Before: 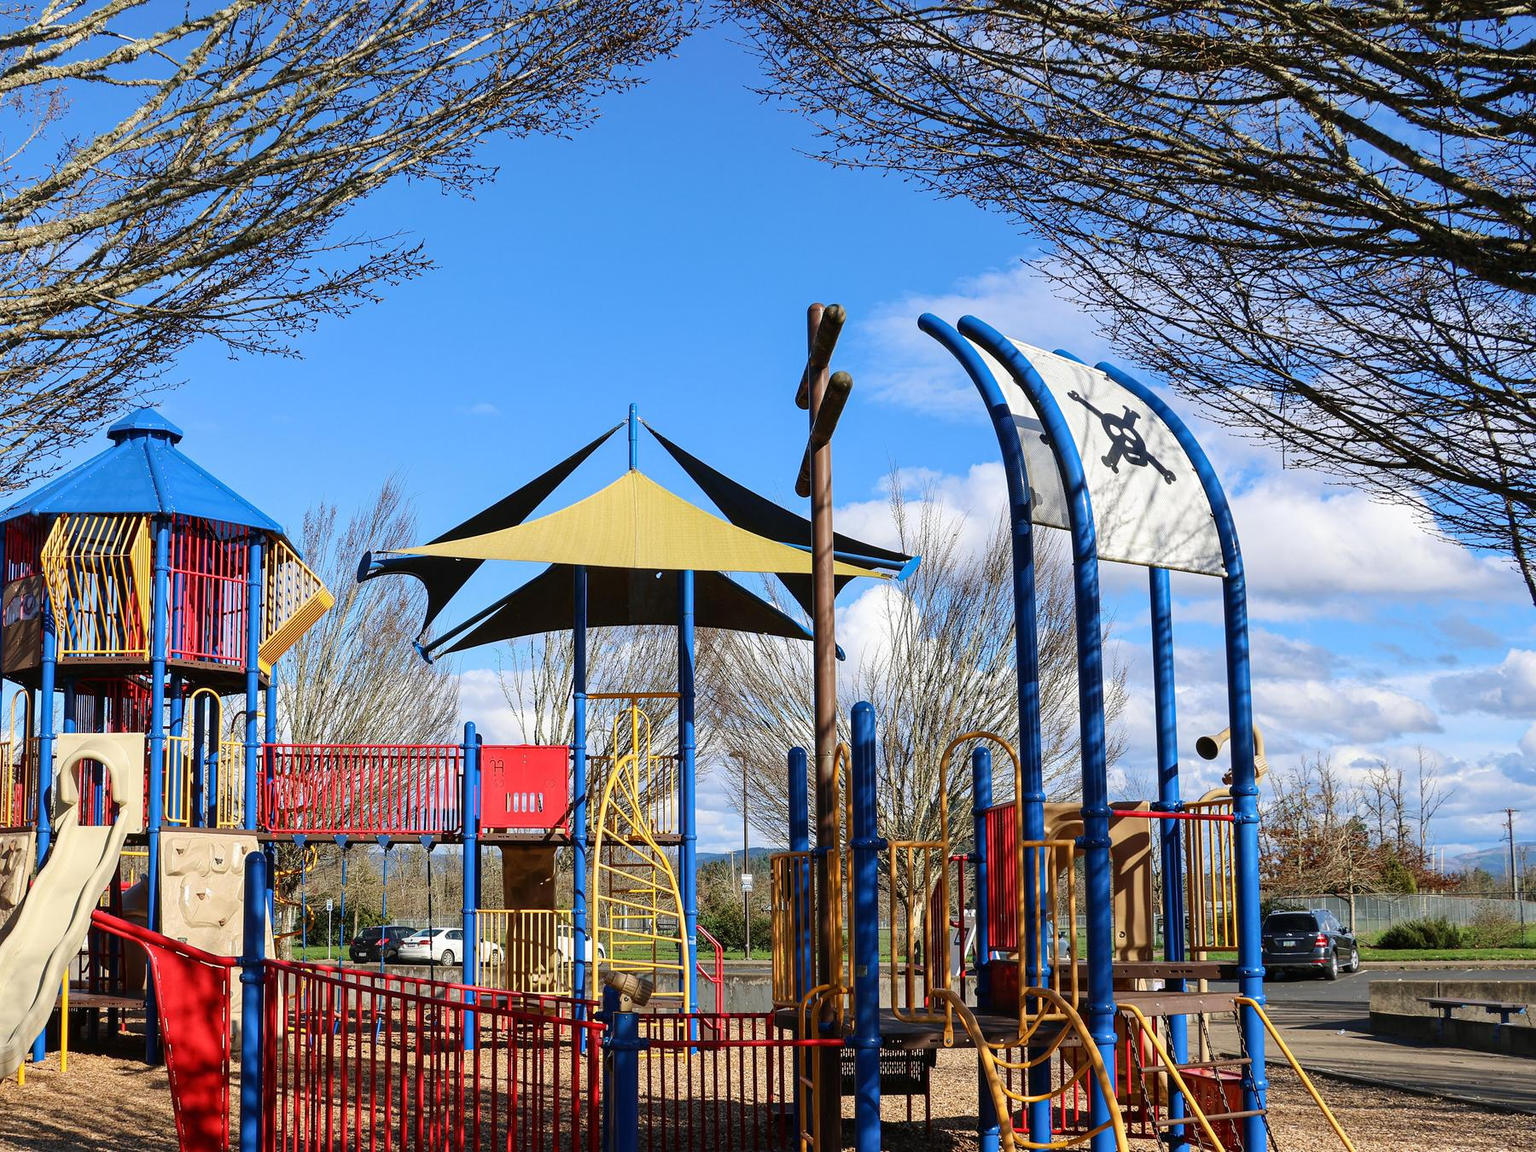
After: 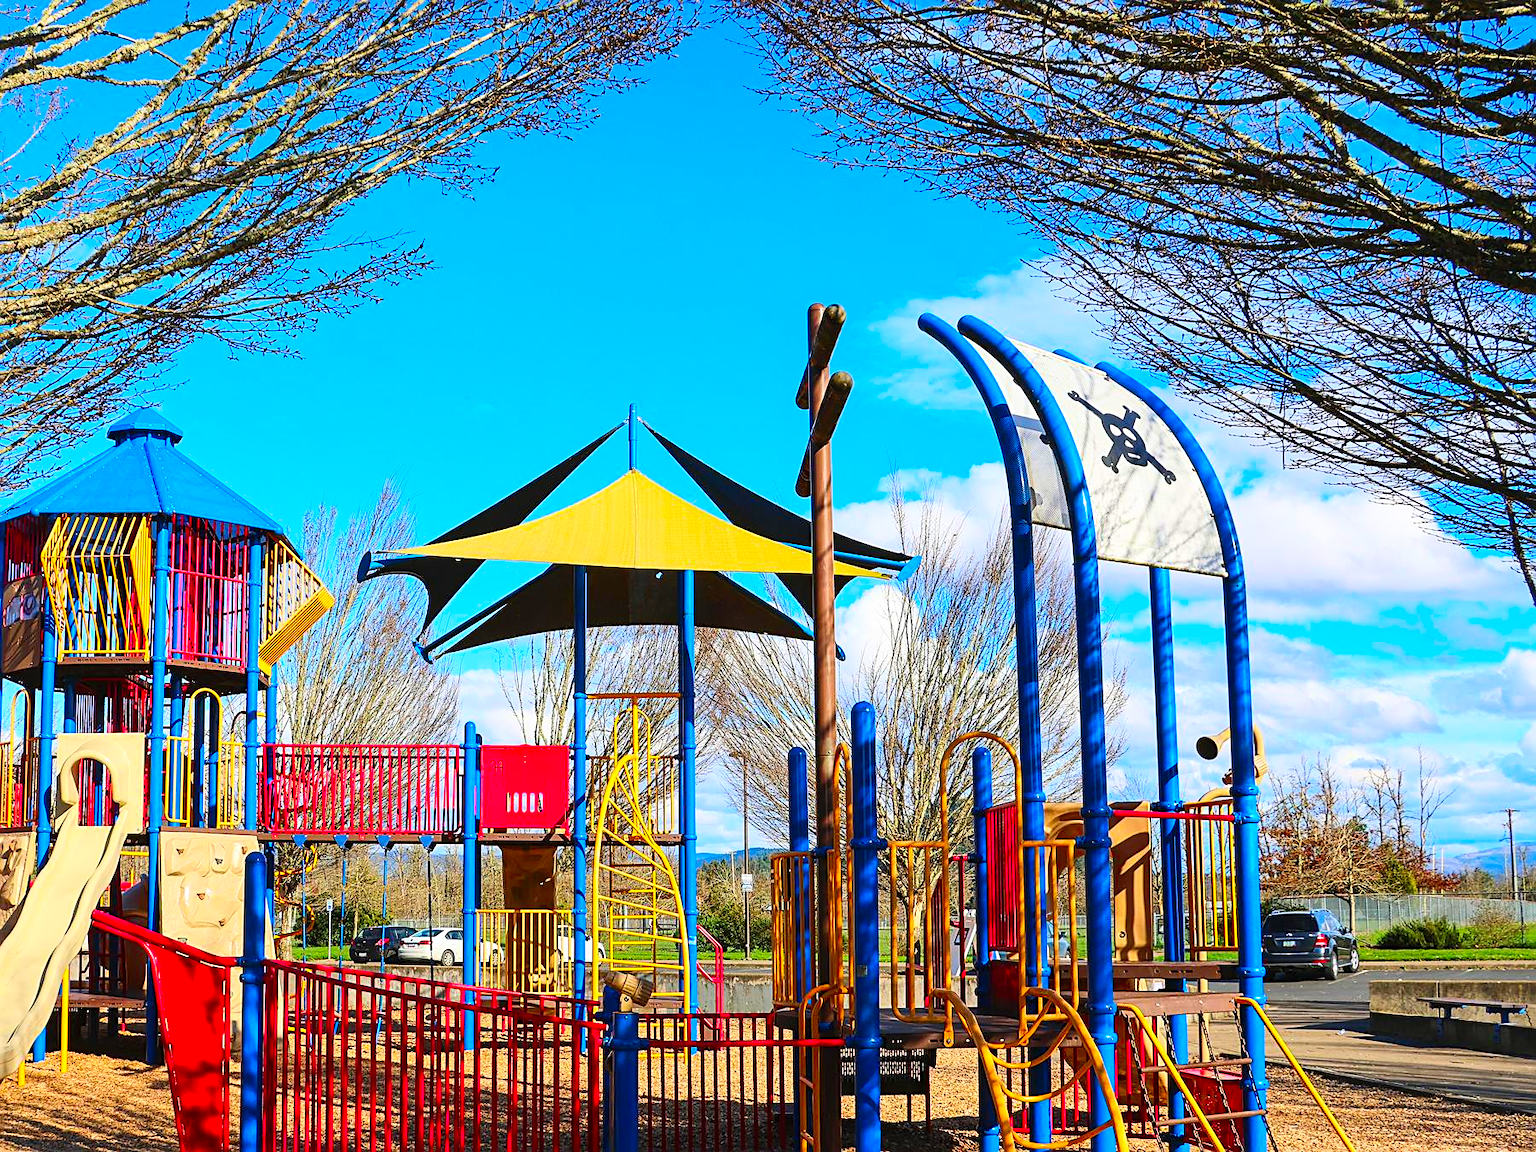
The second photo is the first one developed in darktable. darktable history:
sharpen: on, module defaults
color correction: highlights b* -0.062, saturation 1.06
contrast brightness saturation: contrast 0.203, brightness 0.196, saturation 0.789
